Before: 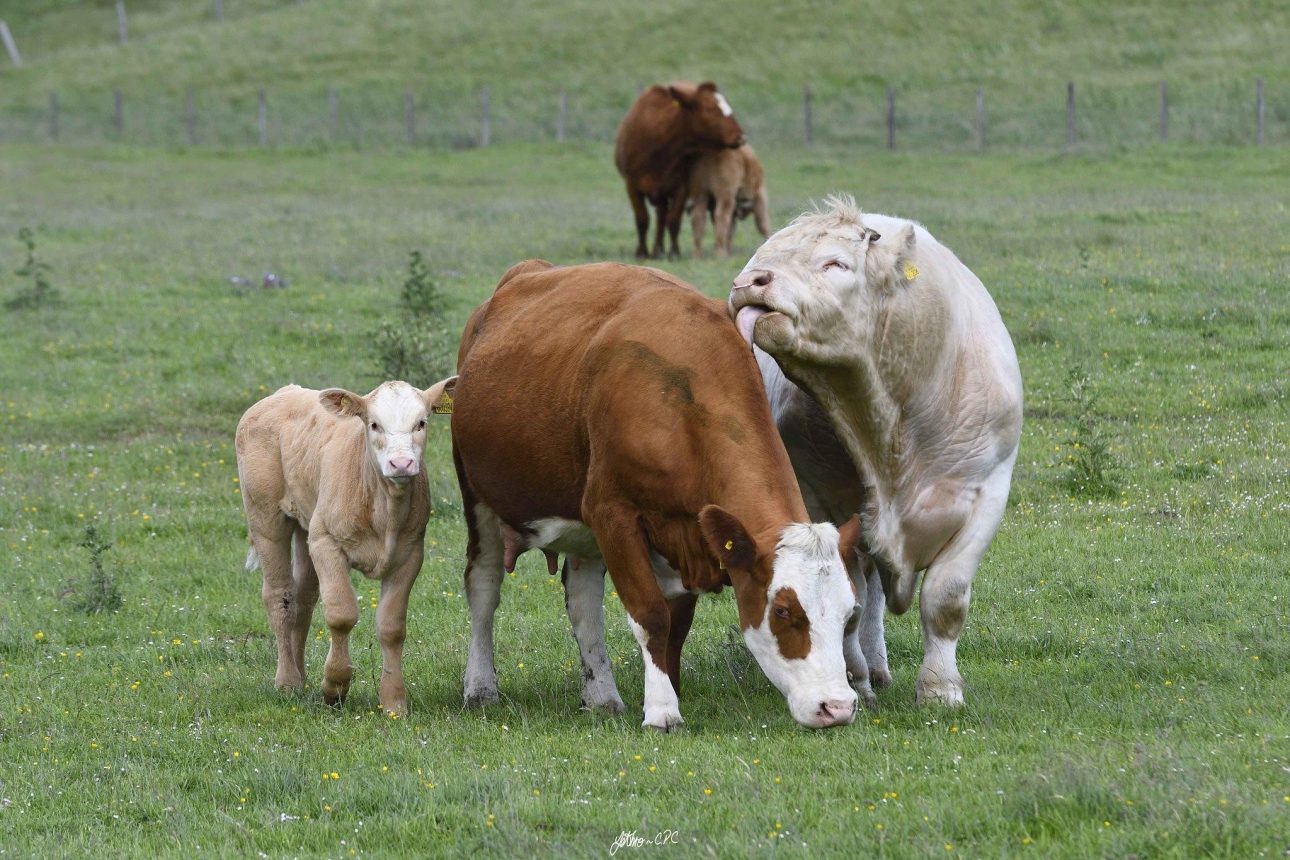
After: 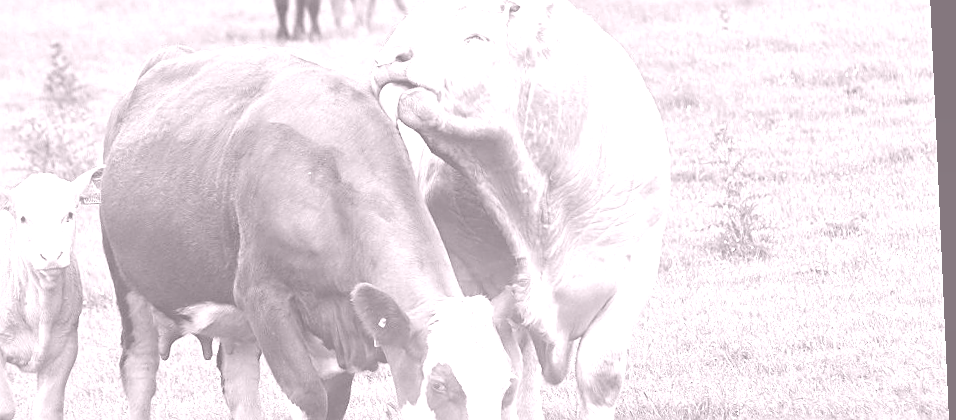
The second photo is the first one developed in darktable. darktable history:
bloom: size 16%, threshold 98%, strength 20%
shadows and highlights: shadows 24.5, highlights -78.15, soften with gaussian
crop and rotate: left 27.938%, top 27.046%, bottom 27.046%
sharpen: on, module defaults
rotate and perspective: rotation -2.56°, automatic cropping off
colorize: hue 25.2°, saturation 83%, source mix 82%, lightness 79%, version 1
color balance rgb: saturation formula JzAzBz (2021)
